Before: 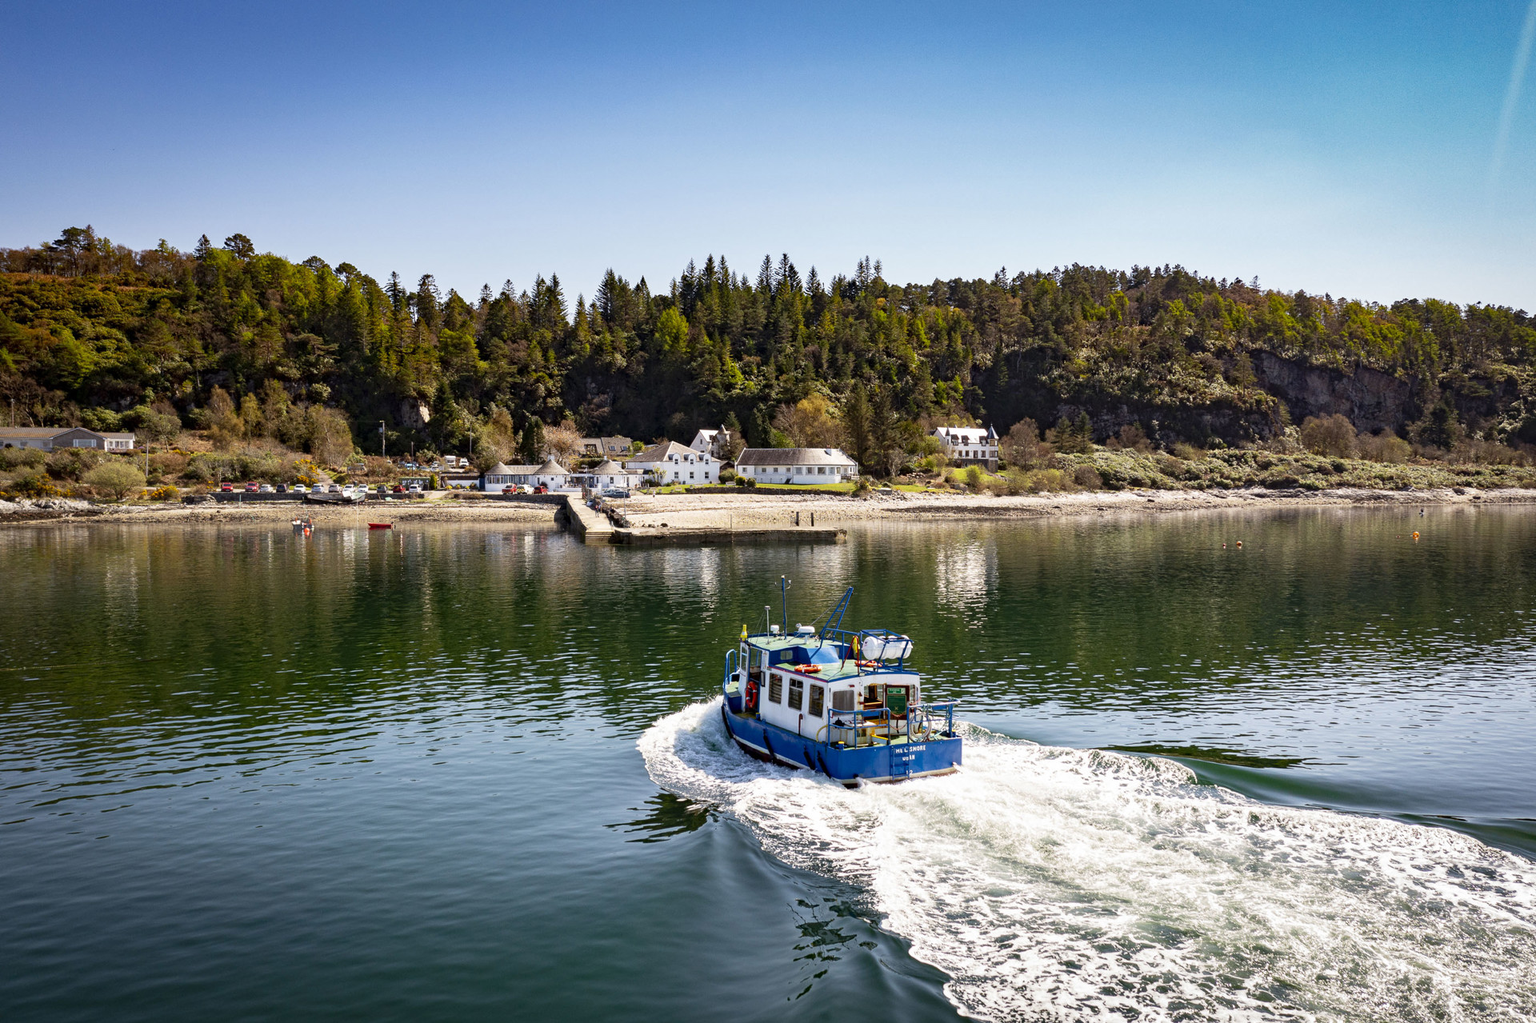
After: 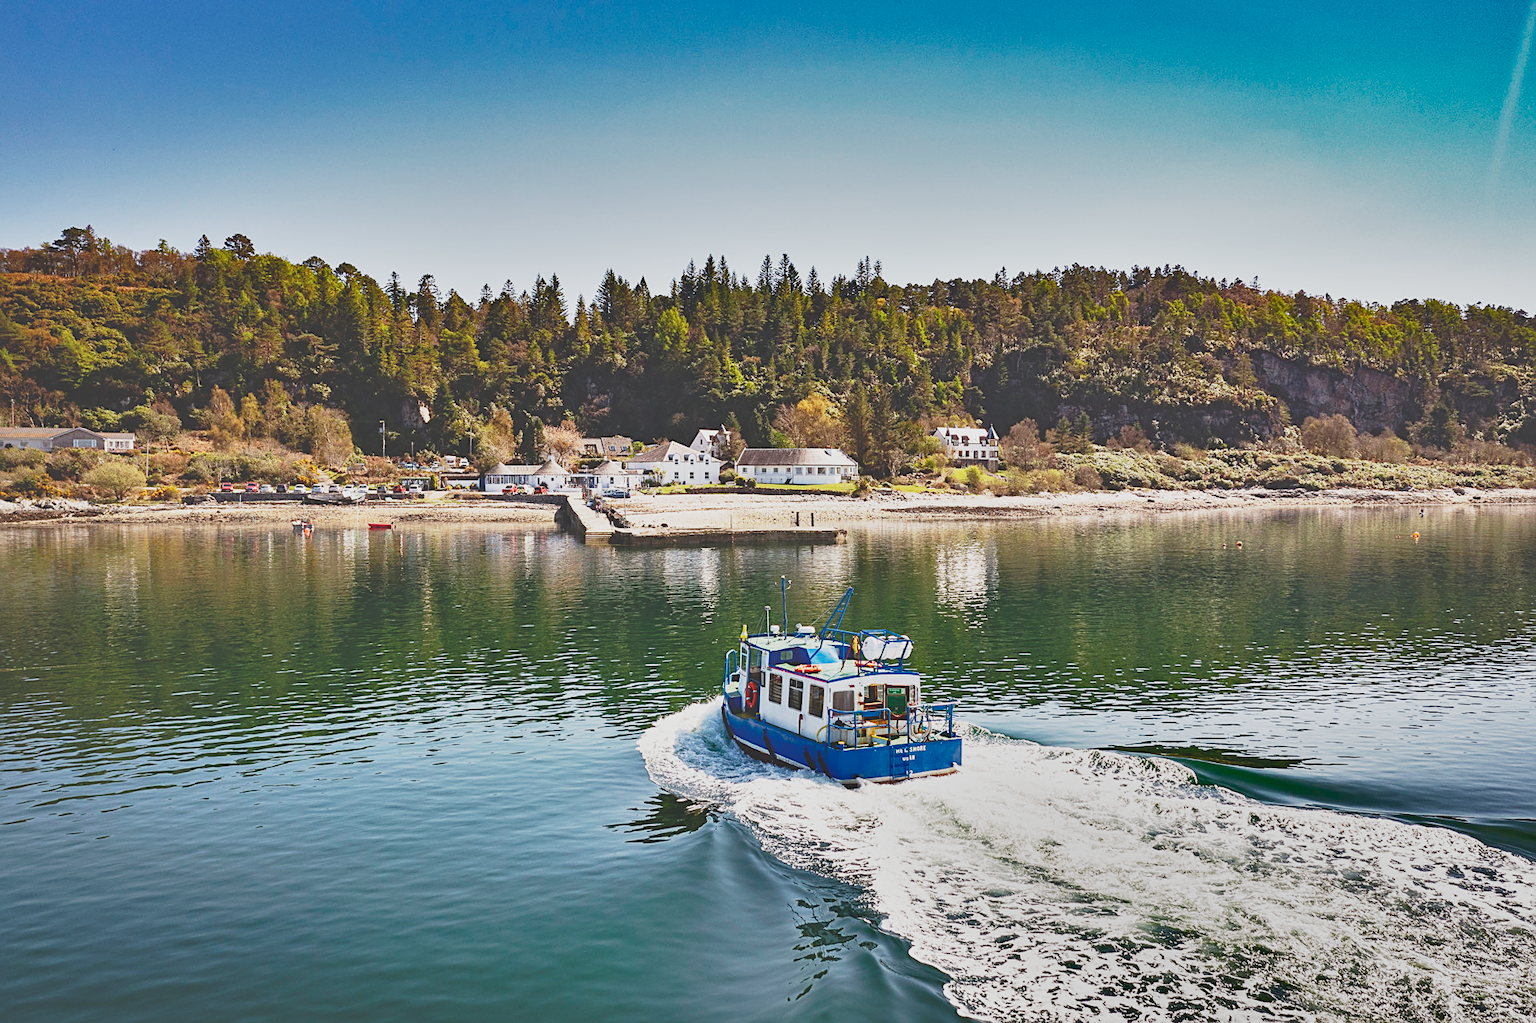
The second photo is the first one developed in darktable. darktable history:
shadows and highlights: shadows 80.73, white point adjustment -9.07, highlights -61.46, soften with gaussian
exposure: black level correction -0.041, exposure 0.064 EV, compensate highlight preservation false
base curve: curves: ch0 [(0, 0) (0.028, 0.03) (0.121, 0.232) (0.46, 0.748) (0.859, 0.968) (1, 1)], preserve colors none
sharpen: on, module defaults
